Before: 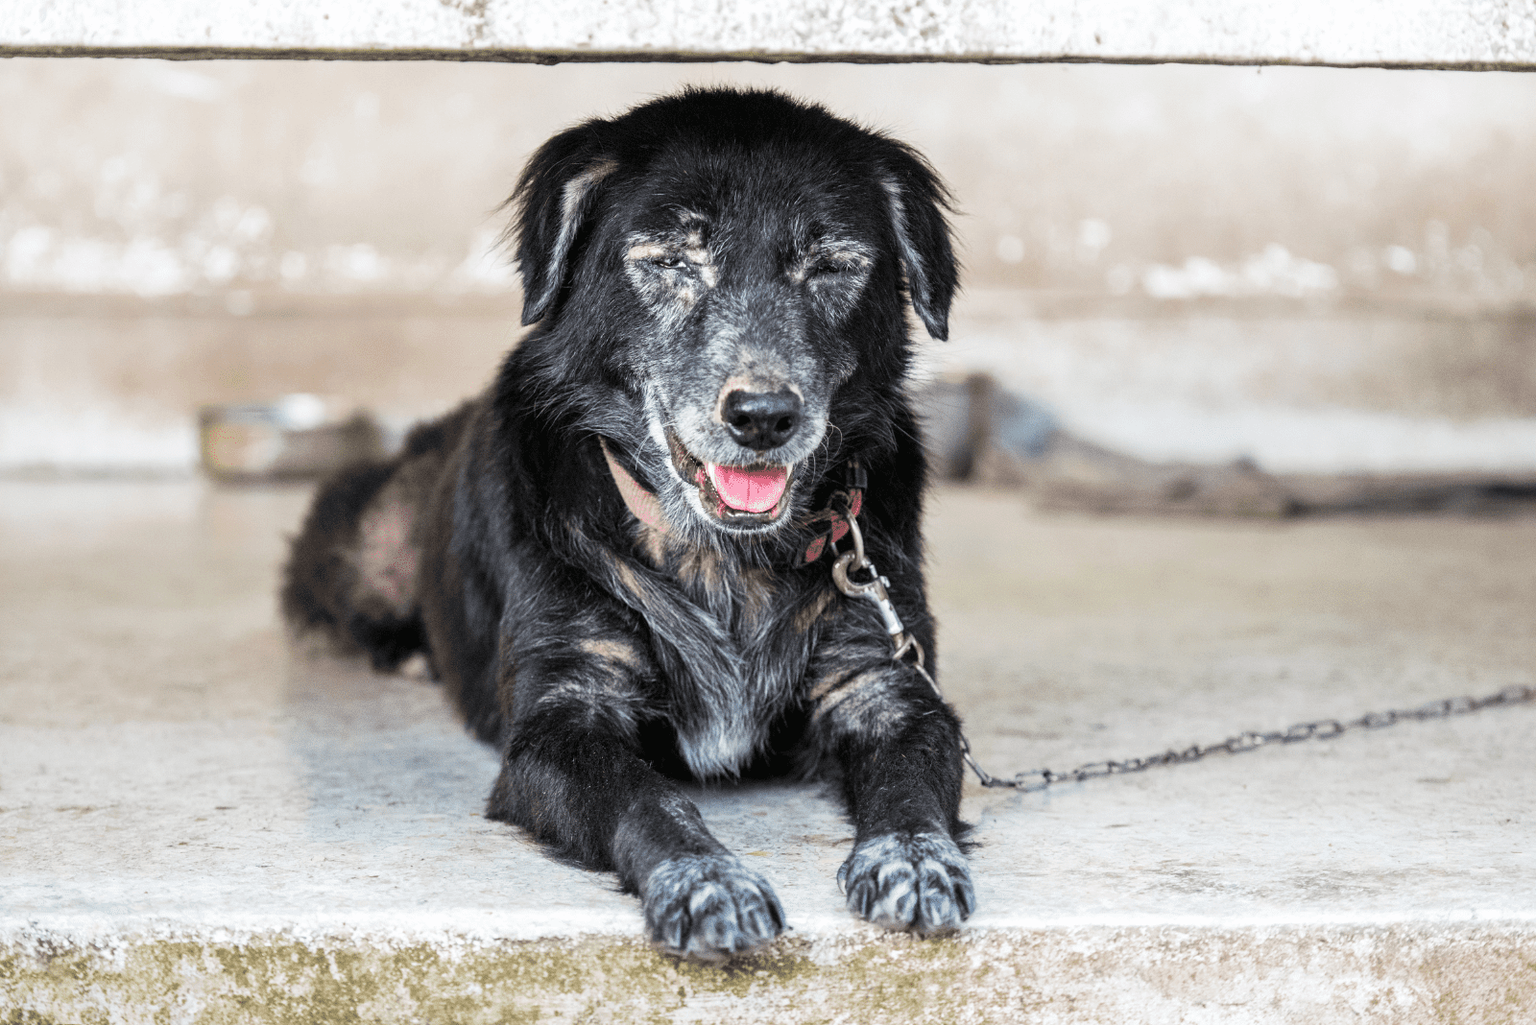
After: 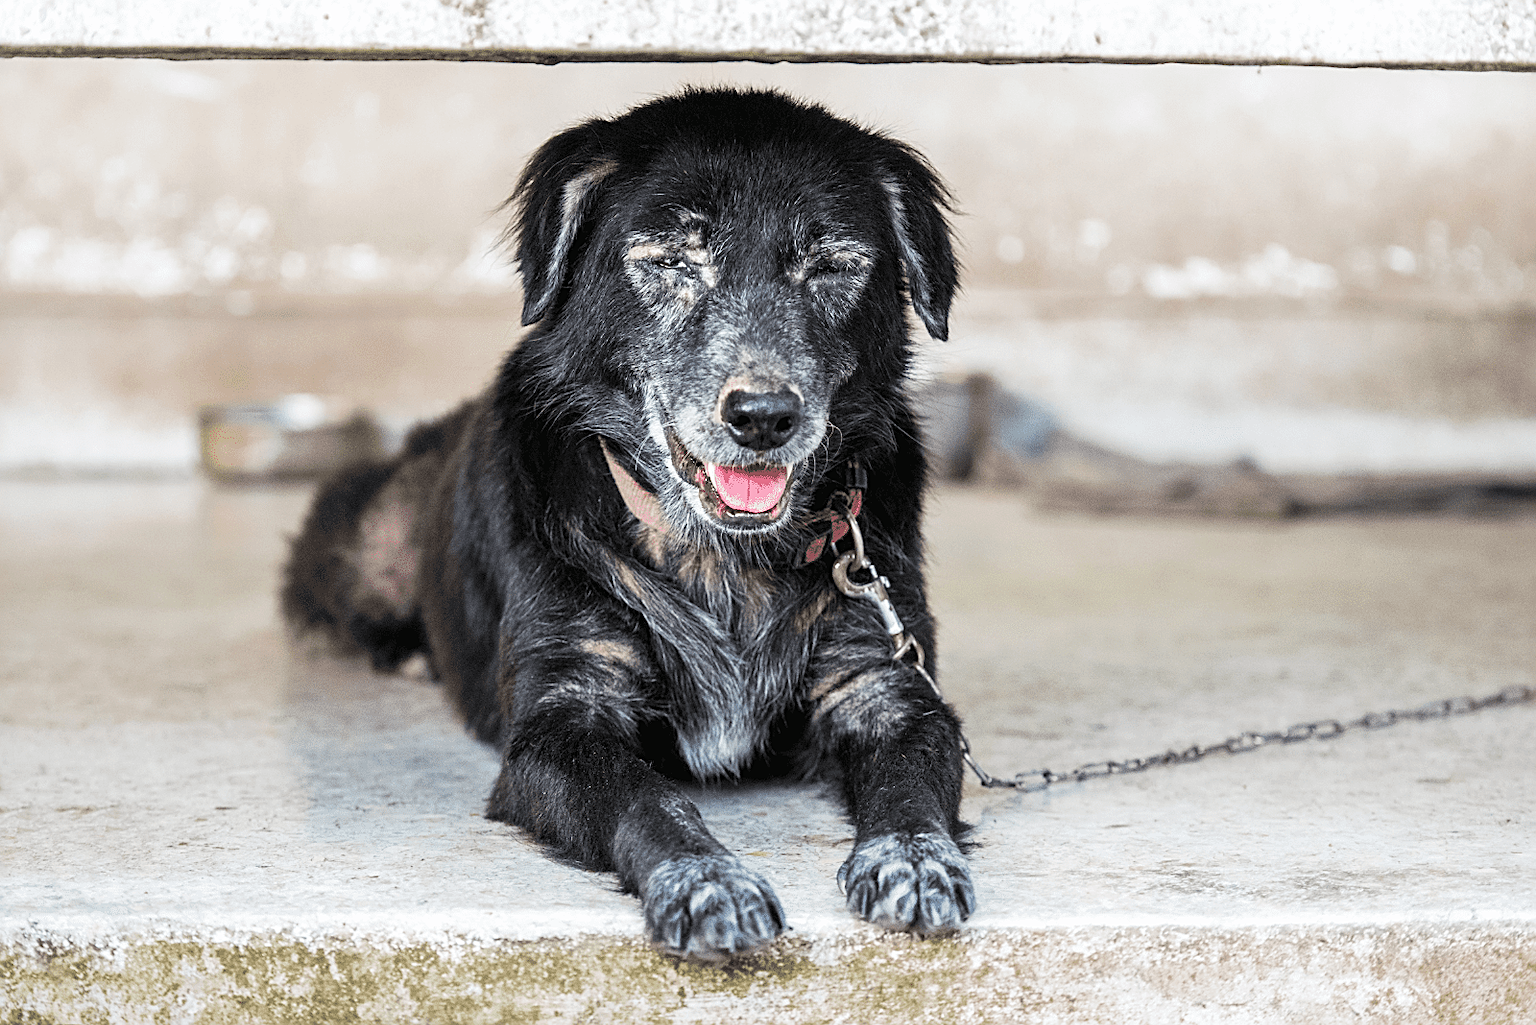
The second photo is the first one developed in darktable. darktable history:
sharpen: amount 0.555
